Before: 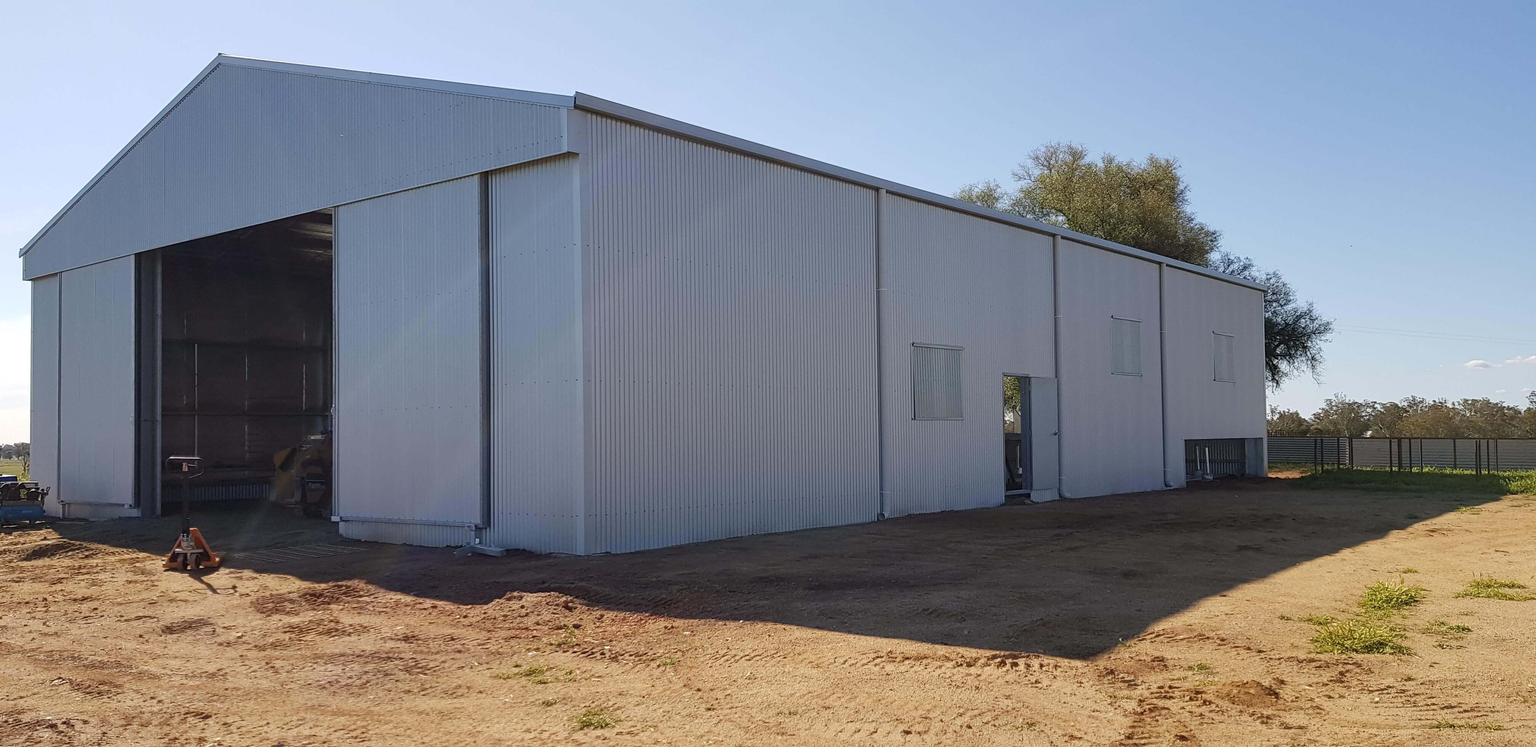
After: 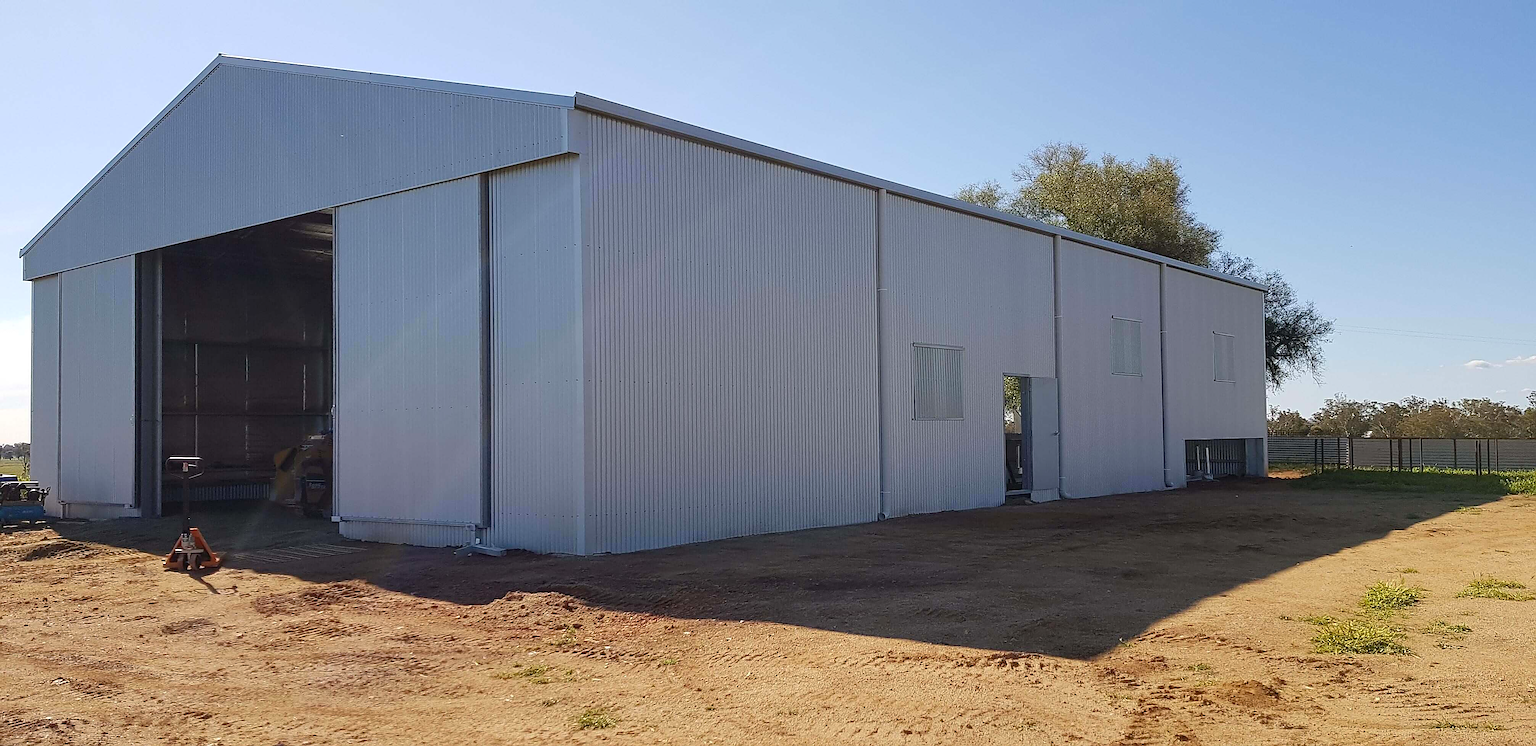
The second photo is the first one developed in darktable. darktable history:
exposure: compensate highlight preservation false
sharpen: radius 1.357, amount 1.255, threshold 0.819
contrast brightness saturation: saturation 0.125
